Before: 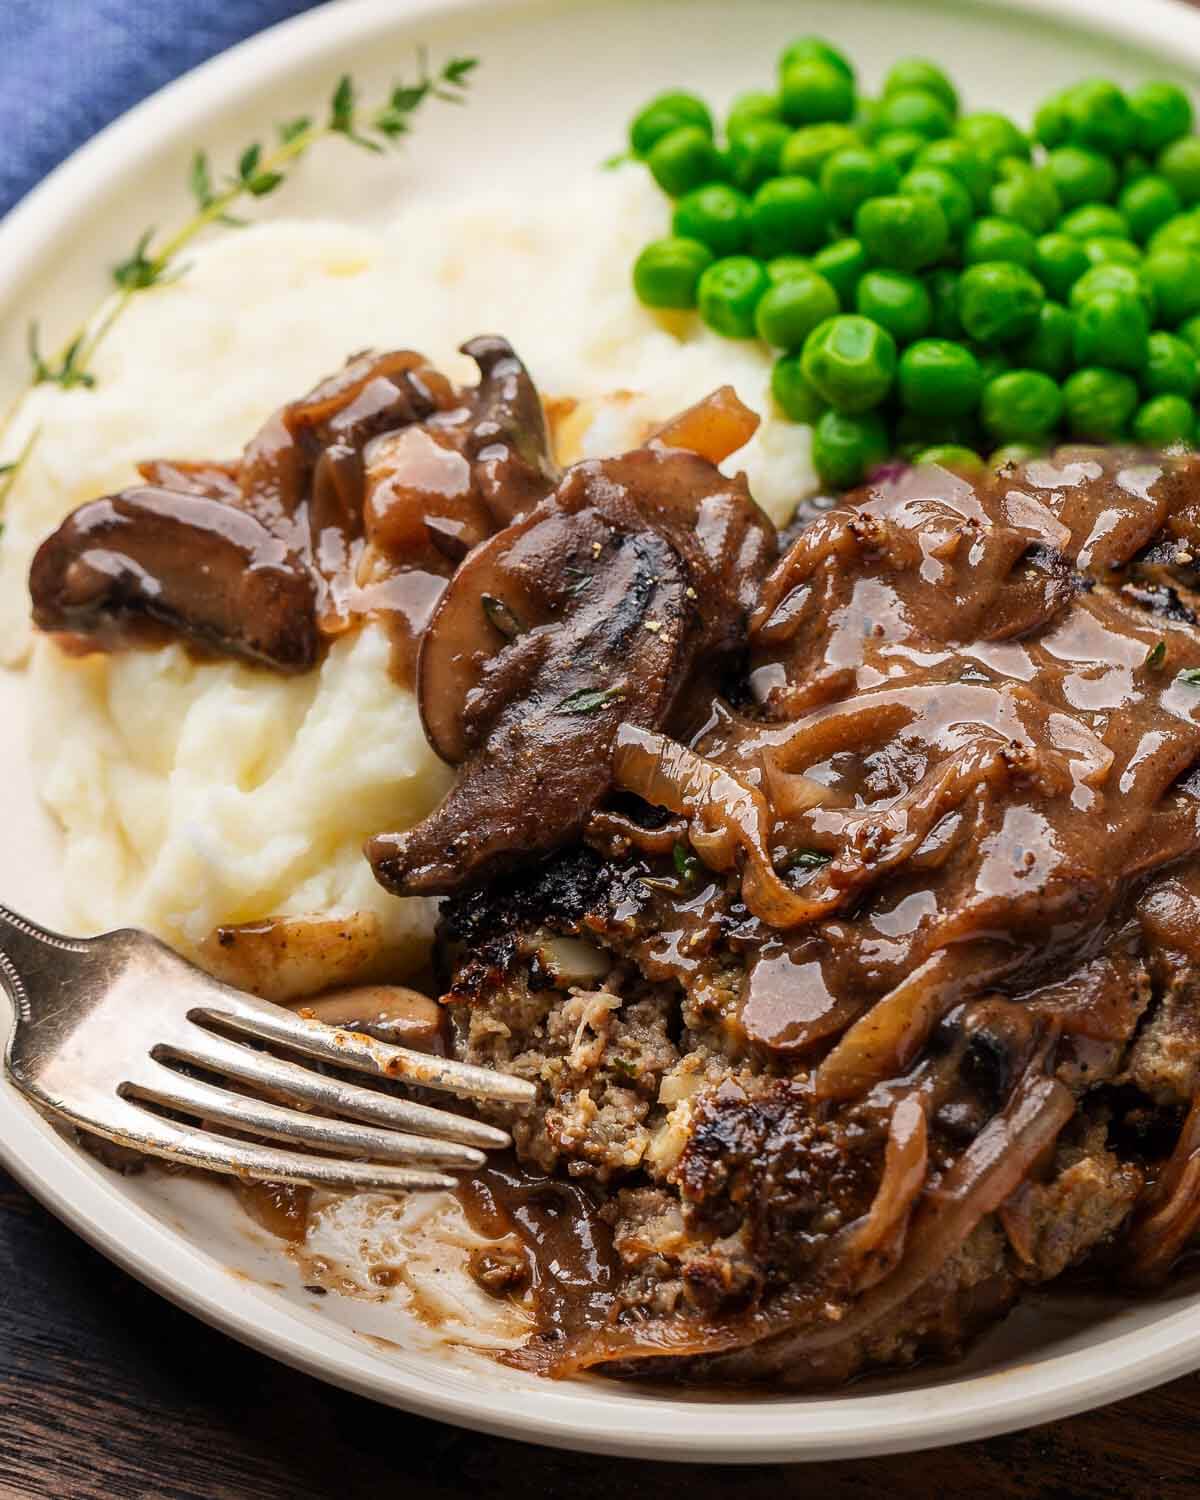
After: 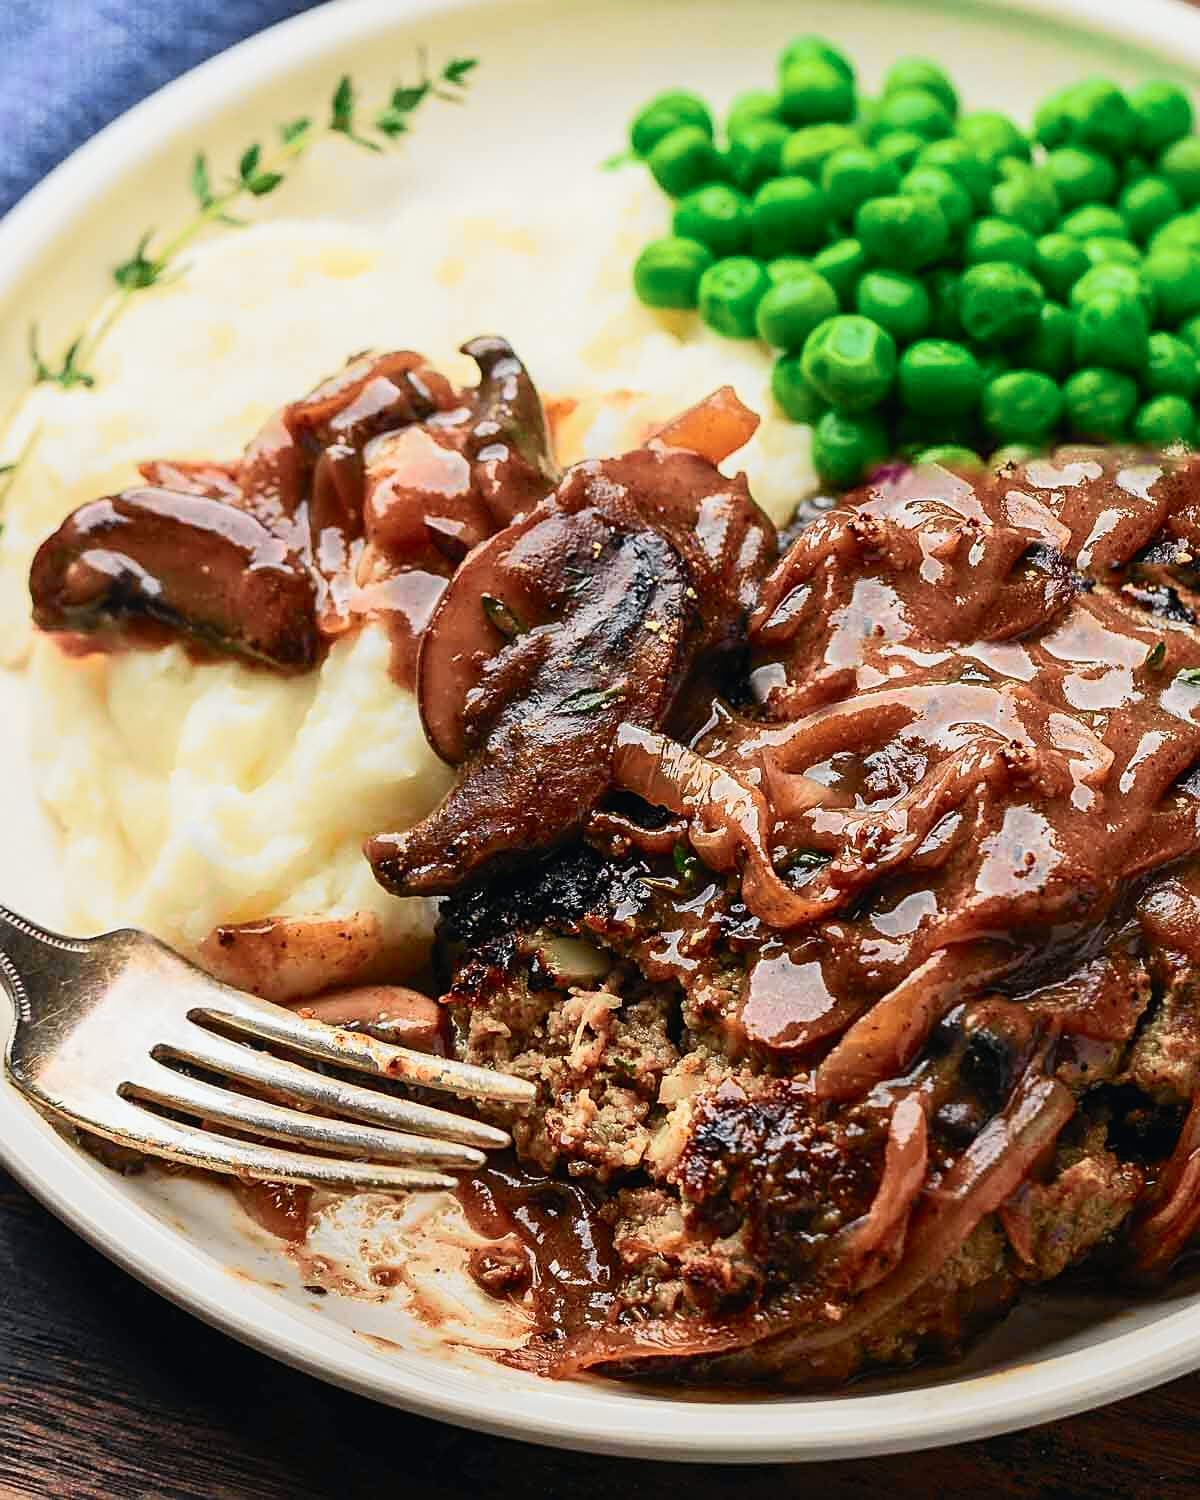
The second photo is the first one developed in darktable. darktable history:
sharpen: on, module defaults
tone curve: curves: ch0 [(0, 0.013) (0.104, 0.103) (0.258, 0.267) (0.448, 0.489) (0.709, 0.794) (0.895, 0.915) (0.994, 0.971)]; ch1 [(0, 0) (0.335, 0.298) (0.446, 0.416) (0.488, 0.488) (0.515, 0.504) (0.581, 0.615) (0.635, 0.661) (1, 1)]; ch2 [(0, 0) (0.314, 0.306) (0.436, 0.447) (0.502, 0.5) (0.538, 0.541) (0.568, 0.603) (0.641, 0.635) (0.717, 0.701) (1, 1)], color space Lab, independent channels, preserve colors none
